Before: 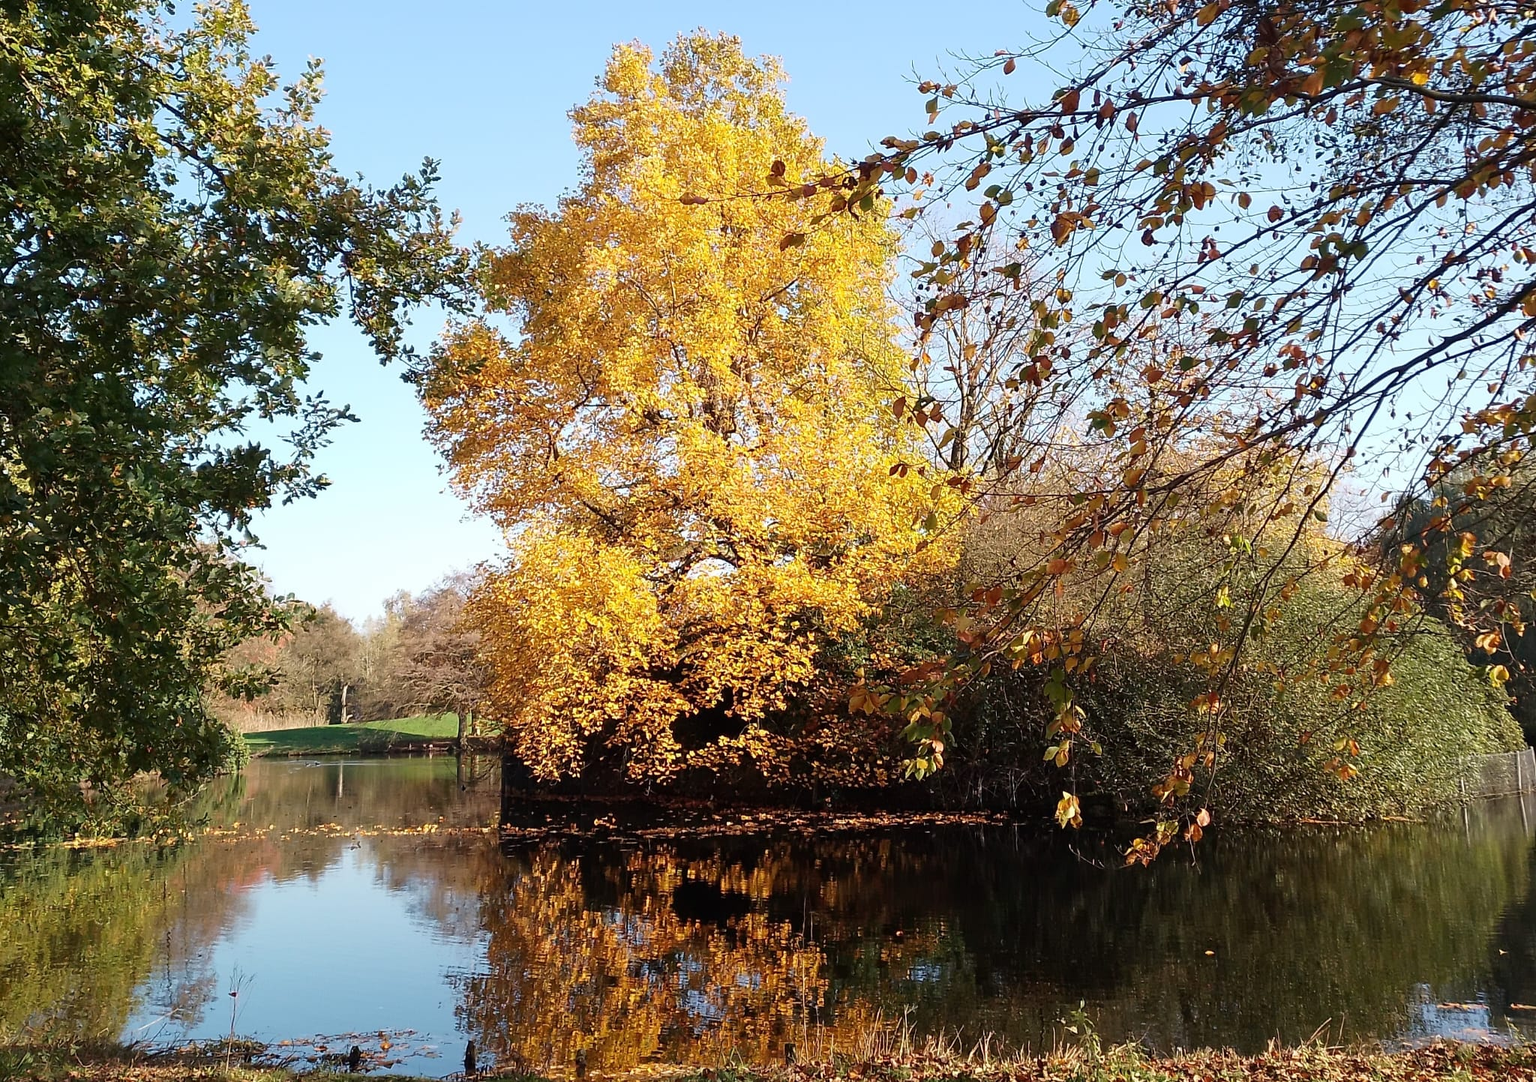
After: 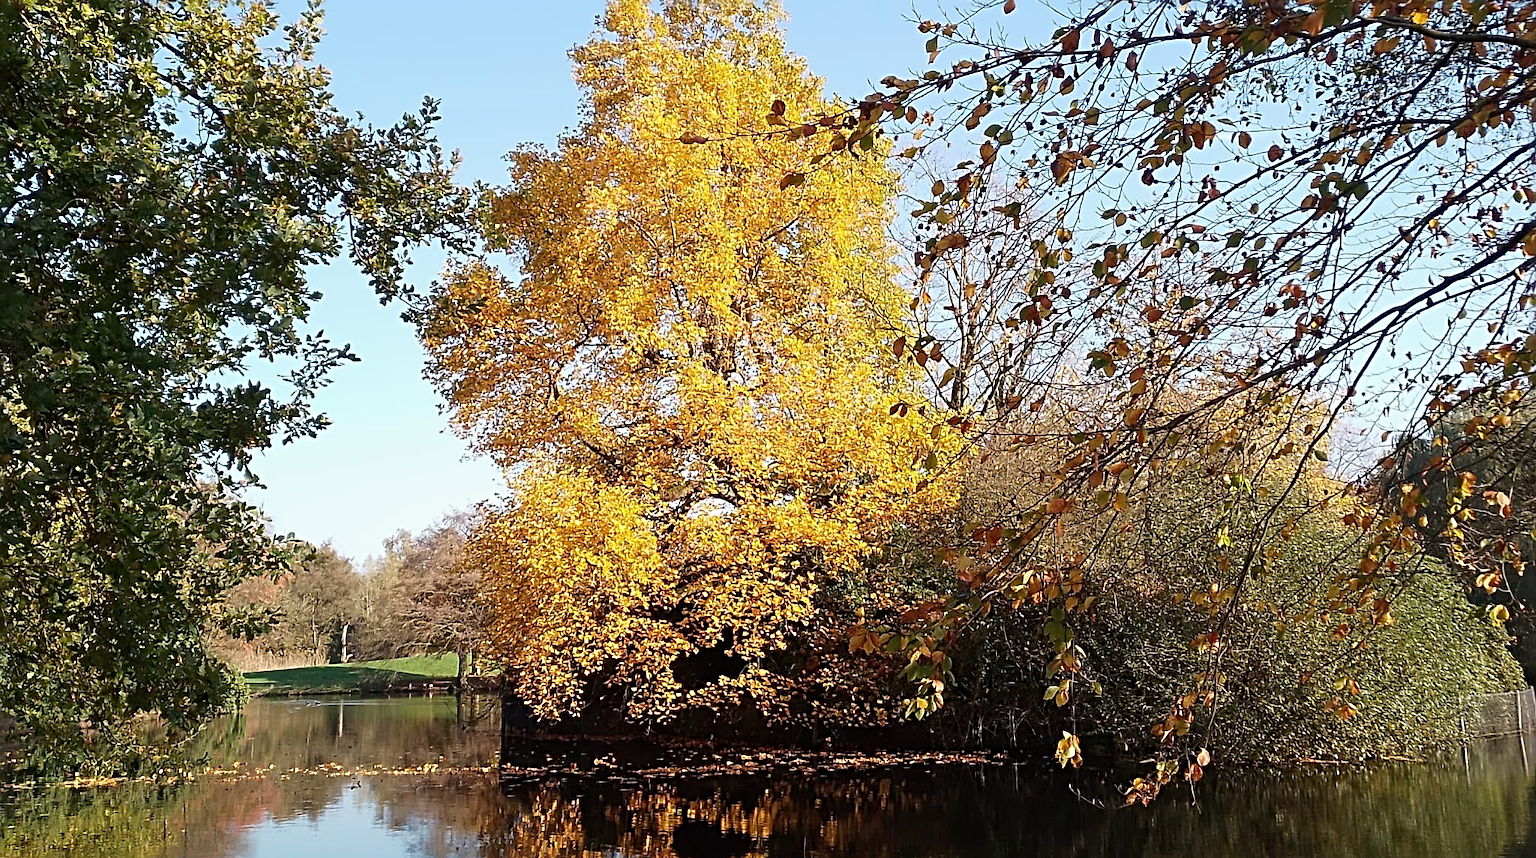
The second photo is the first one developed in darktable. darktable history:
exposure: exposure -0.07 EV, compensate highlight preservation false
crop and rotate: top 5.667%, bottom 14.924%
sharpen: radius 3.957
